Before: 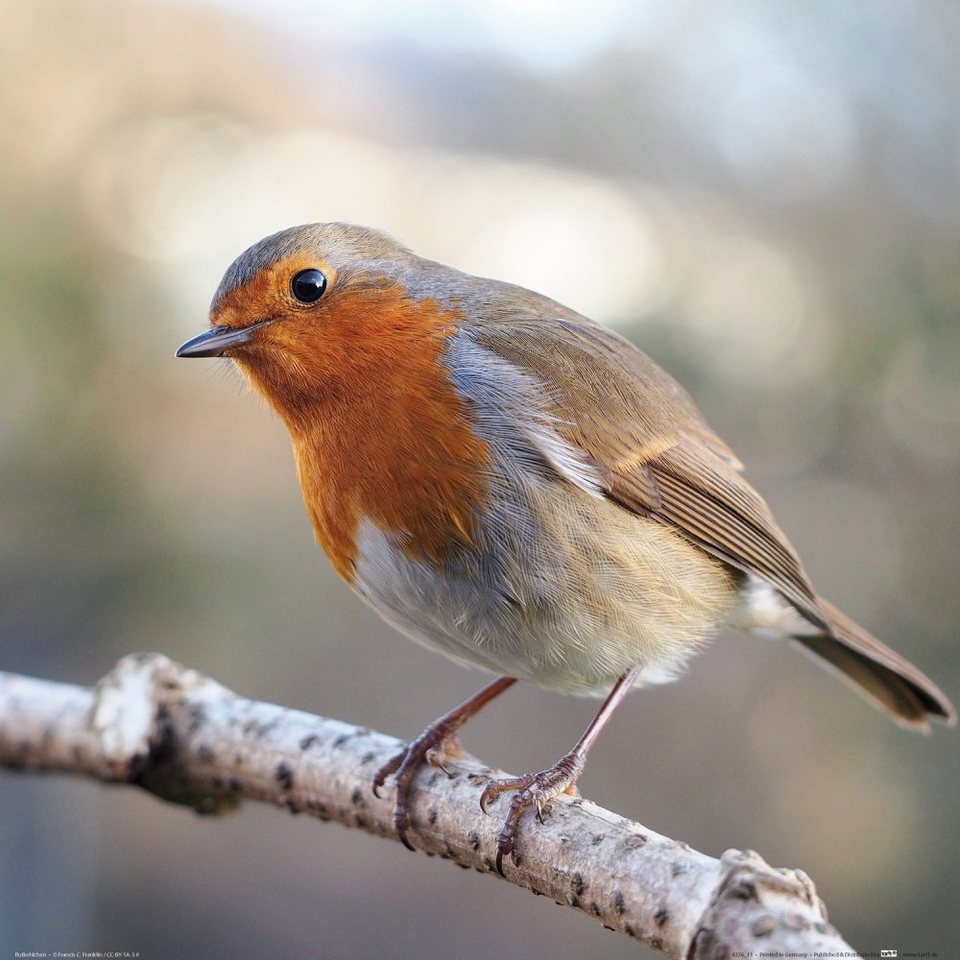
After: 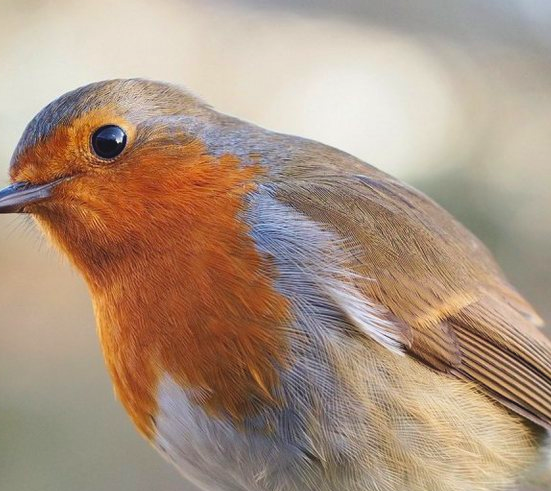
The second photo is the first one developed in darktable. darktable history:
crop: left 20.855%, top 15.021%, right 21.652%, bottom 33.773%
velvia: strength 15.26%
contrast brightness saturation: contrast -0.094, brightness 0.048, saturation 0.085
shadows and highlights: white point adjustment 1.02, soften with gaussian
